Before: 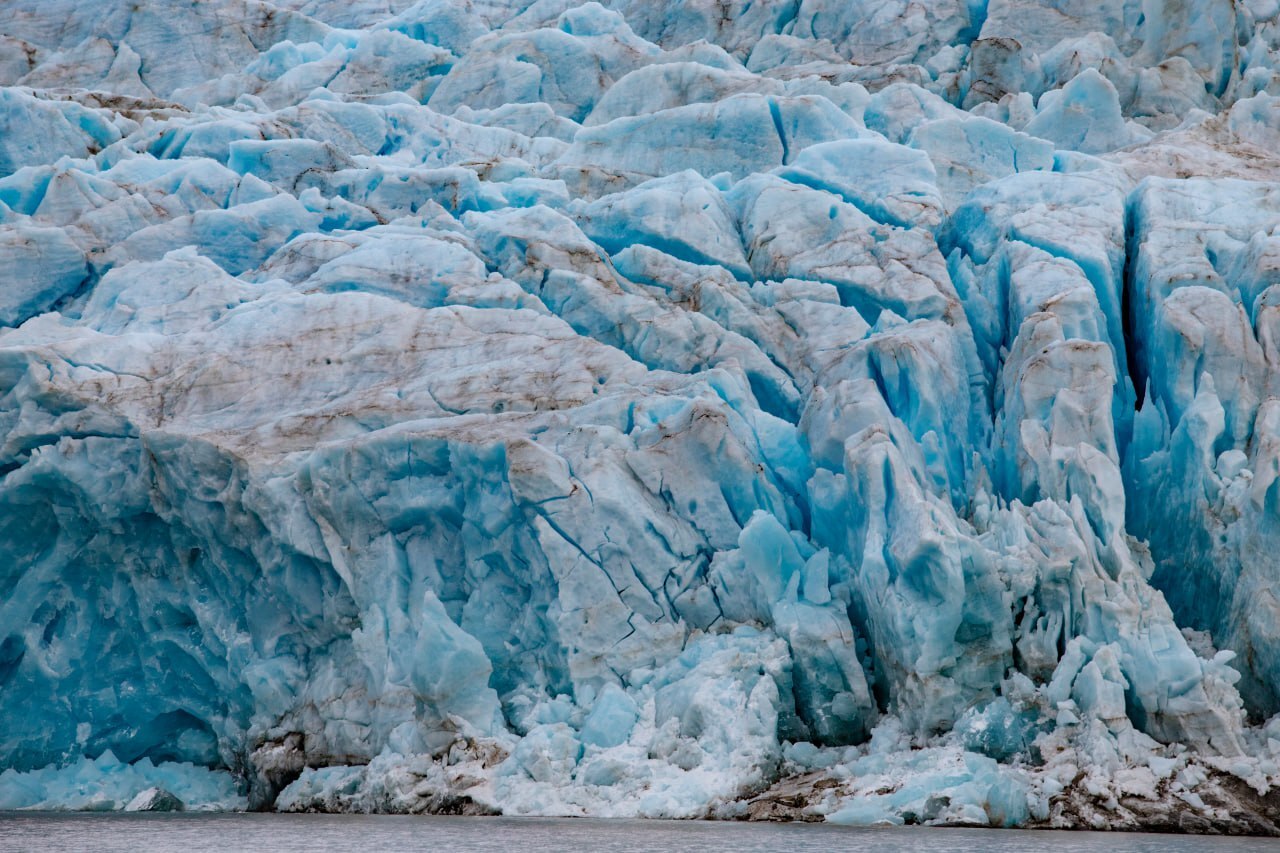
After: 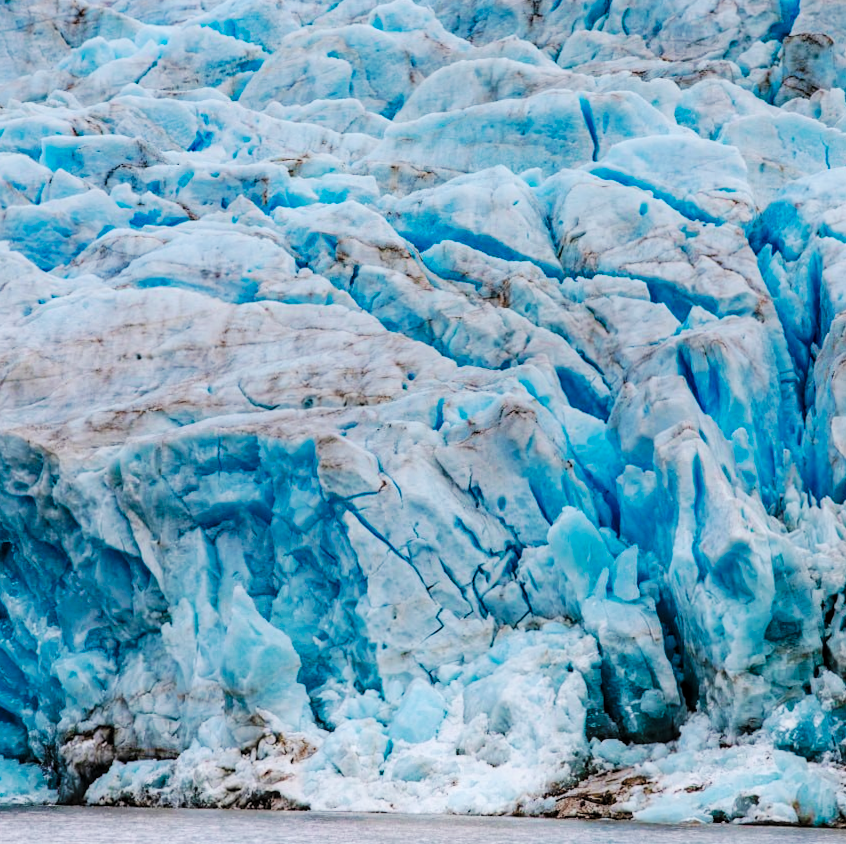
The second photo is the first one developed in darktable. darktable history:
crop and rotate: left 14.292%, right 19.041%
rotate and perspective: rotation 0.192°, lens shift (horizontal) -0.015, crop left 0.005, crop right 0.996, crop top 0.006, crop bottom 0.99
local contrast: on, module defaults
base curve: curves: ch0 [(0, 0) (0.036, 0.025) (0.121, 0.166) (0.206, 0.329) (0.605, 0.79) (1, 1)], preserve colors none
shadows and highlights: shadows -70, highlights 35, soften with gaussian
contrast brightness saturation: brightness 0.09, saturation 0.19
graduated density: rotation 5.63°, offset 76.9
